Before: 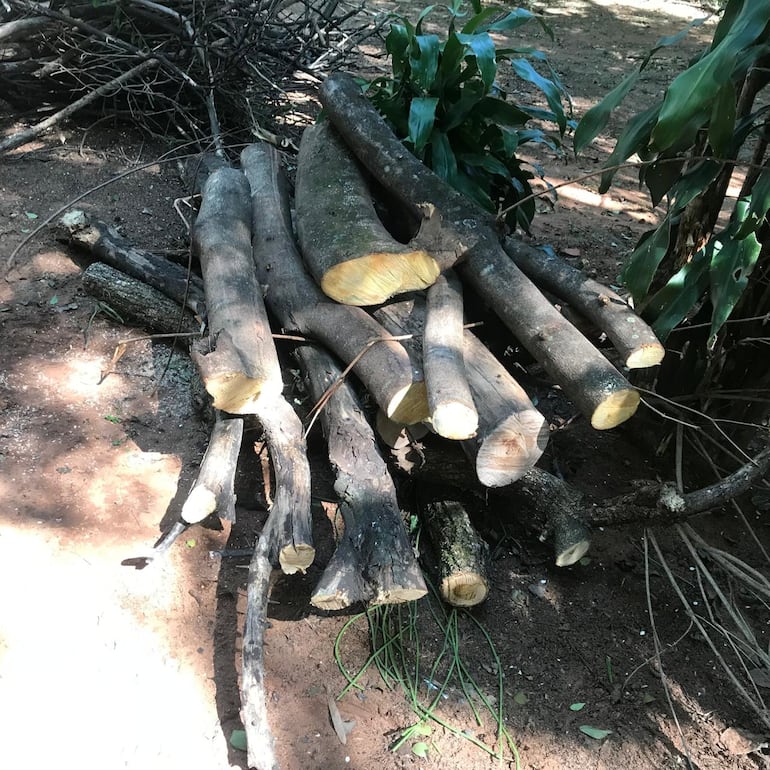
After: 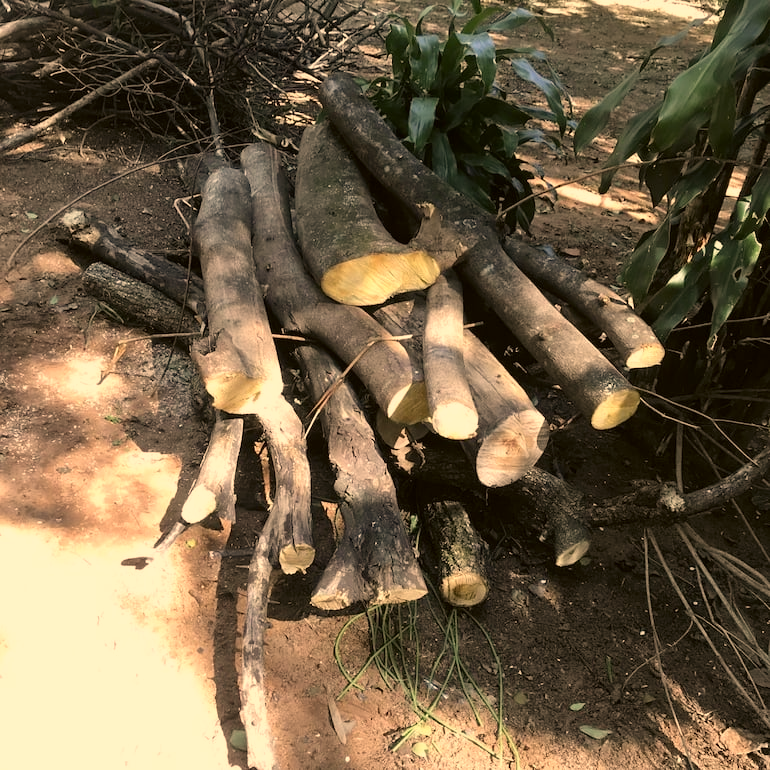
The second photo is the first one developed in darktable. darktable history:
color correction: highlights a* 17.94, highlights b* 35.39, shadows a* 1.48, shadows b* 6.42, saturation 1.01
color zones: curves: ch0 [(0, 0.5) (0.143, 0.5) (0.286, 0.5) (0.429, 0.504) (0.571, 0.5) (0.714, 0.509) (0.857, 0.5) (1, 0.5)]; ch1 [(0, 0.425) (0.143, 0.425) (0.286, 0.375) (0.429, 0.405) (0.571, 0.5) (0.714, 0.47) (0.857, 0.425) (1, 0.435)]; ch2 [(0, 0.5) (0.143, 0.5) (0.286, 0.5) (0.429, 0.517) (0.571, 0.5) (0.714, 0.51) (0.857, 0.5) (1, 0.5)]
